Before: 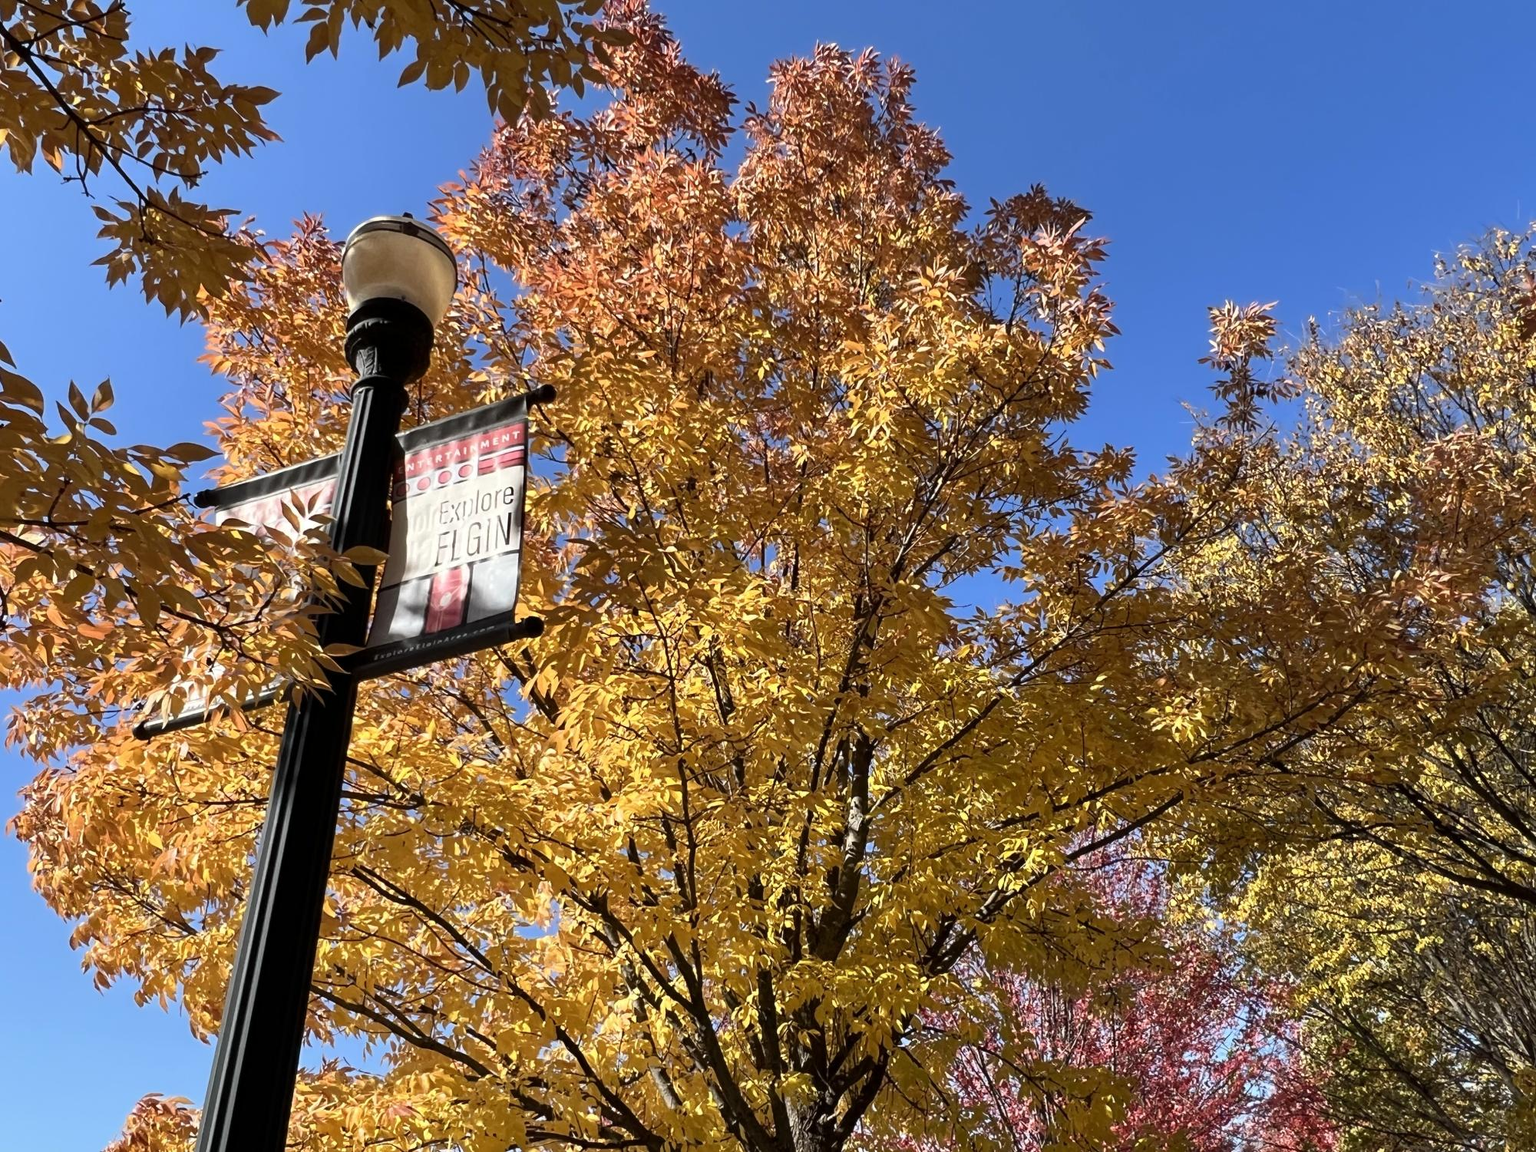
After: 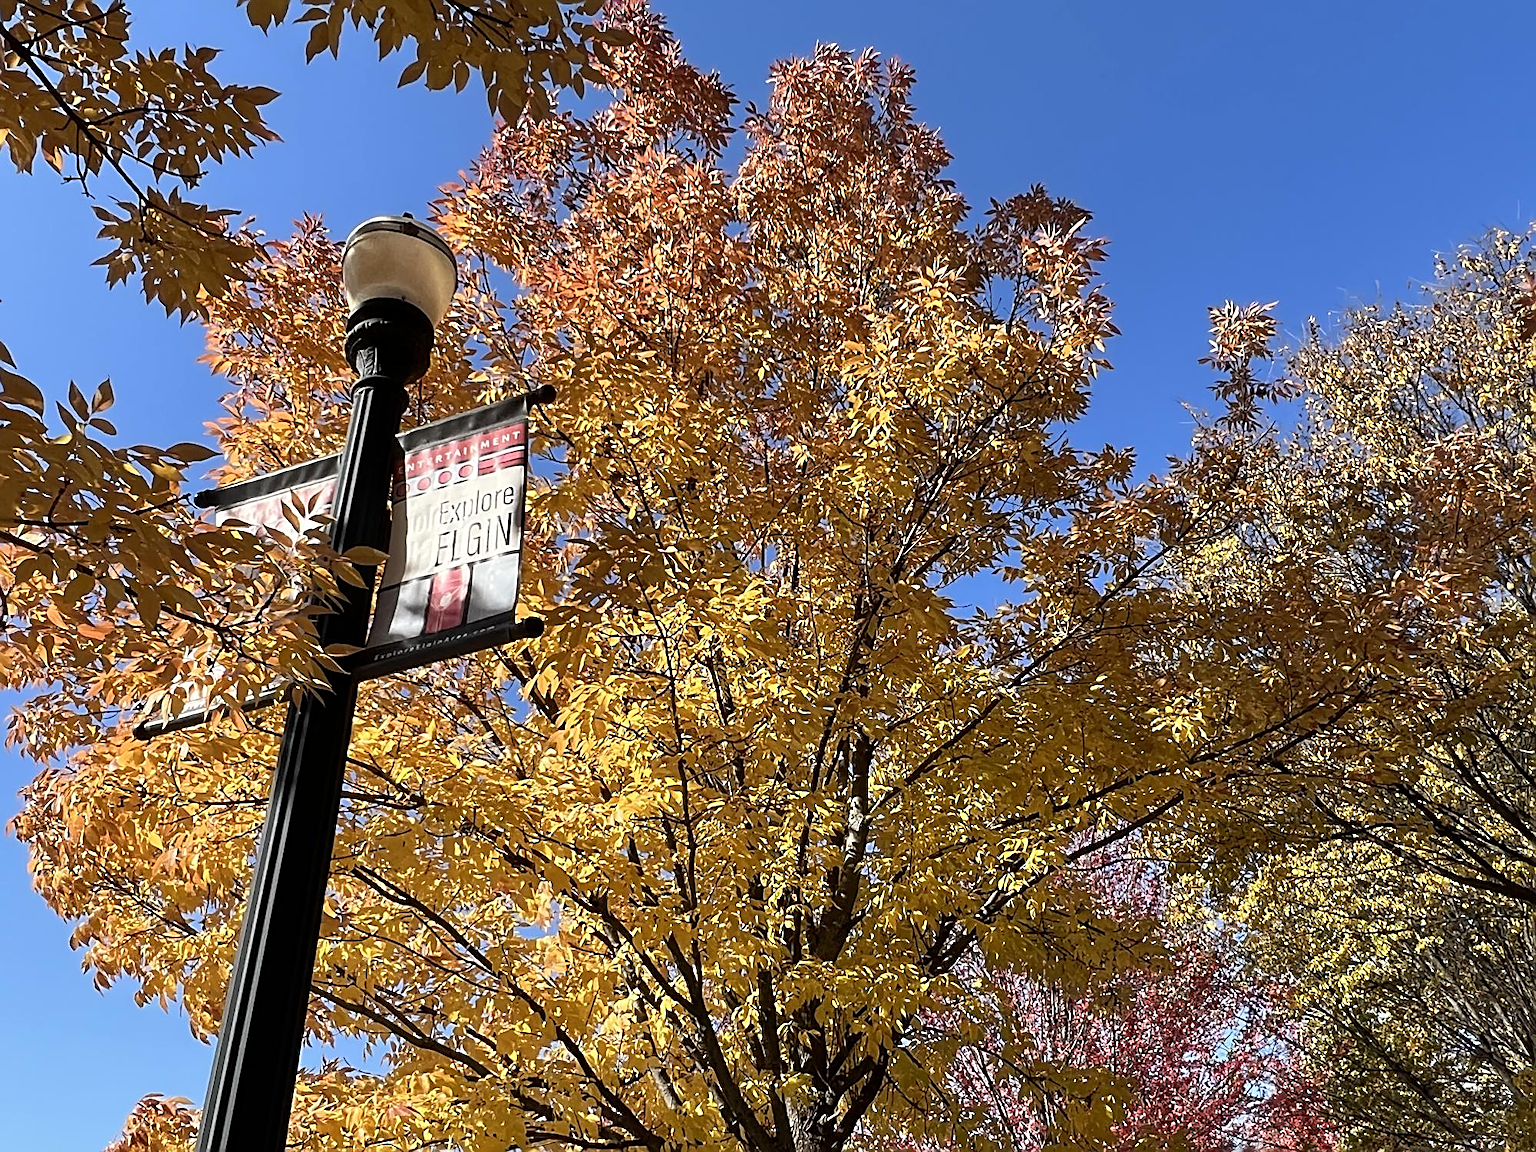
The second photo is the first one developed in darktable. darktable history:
sharpen: amount 0.993
